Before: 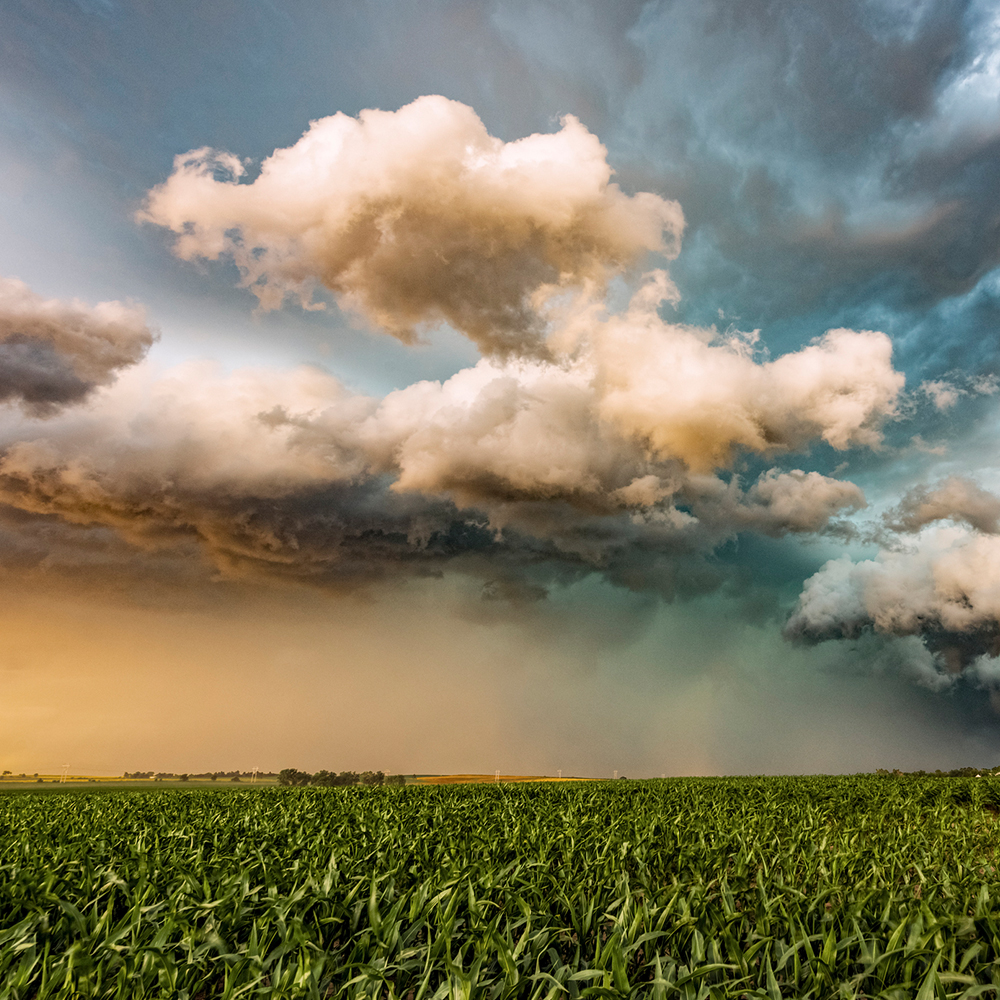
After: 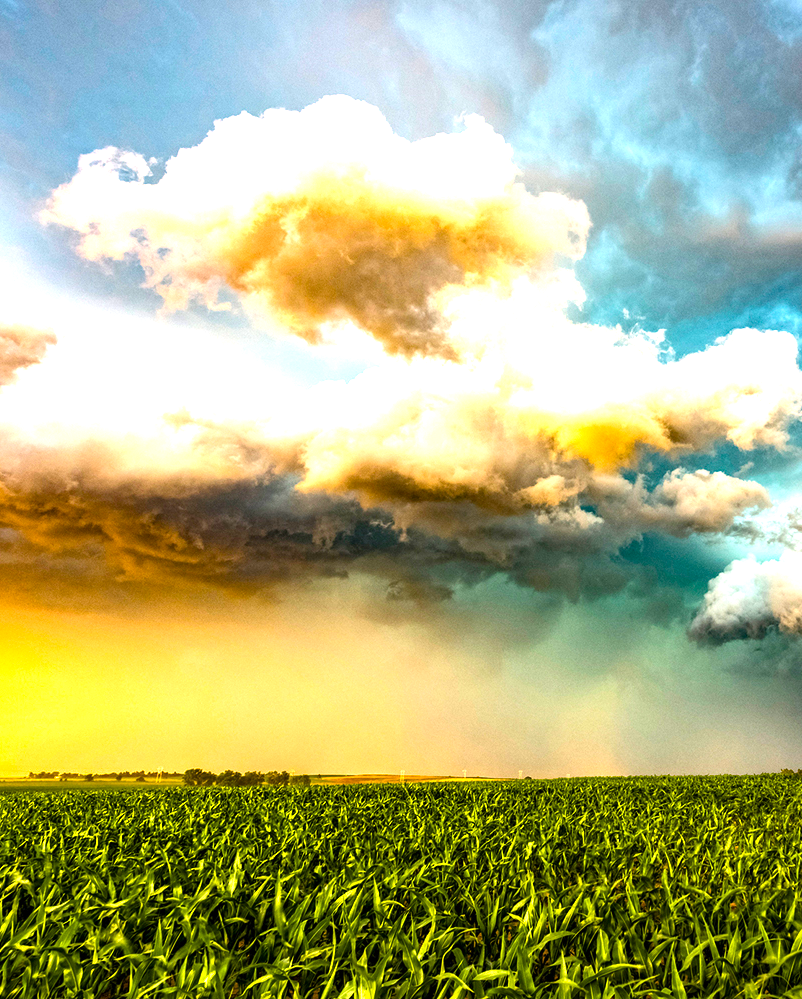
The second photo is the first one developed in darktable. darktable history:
color balance rgb: linear chroma grading › global chroma 9%, perceptual saturation grading › global saturation 36%, perceptual saturation grading › shadows 35%, perceptual brilliance grading › global brilliance 15%, perceptual brilliance grading › shadows -35%, global vibrance 15%
exposure: black level correction 0, exposure 0.95 EV, compensate exposure bias true, compensate highlight preservation false
crop and rotate: left 9.597%, right 10.195%
